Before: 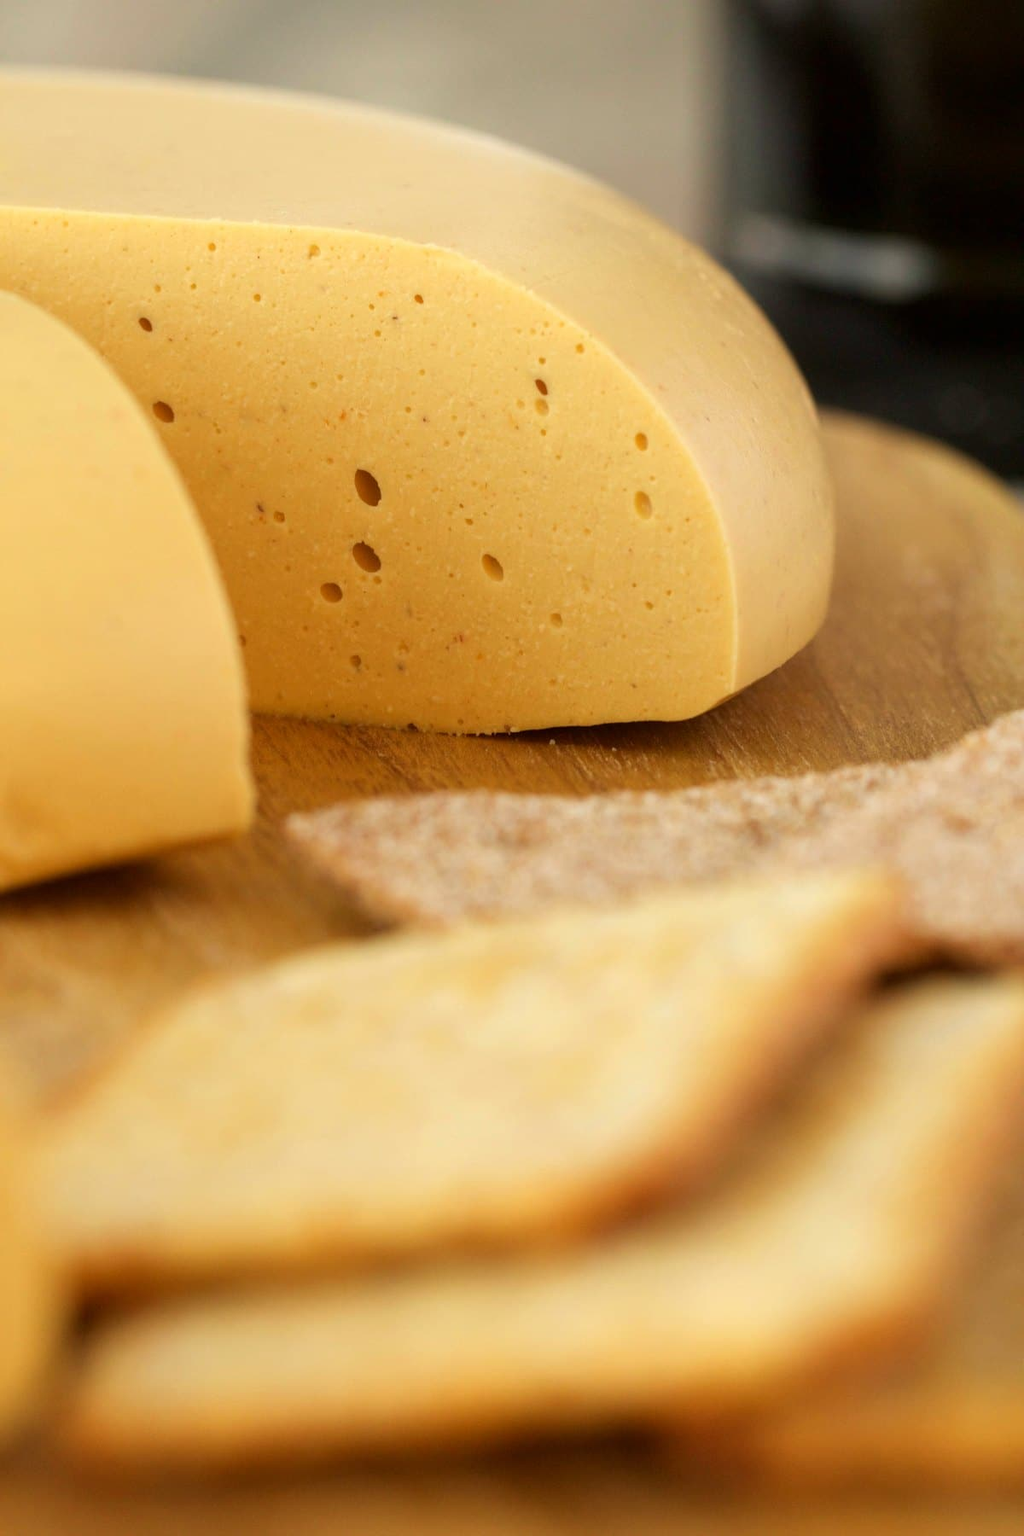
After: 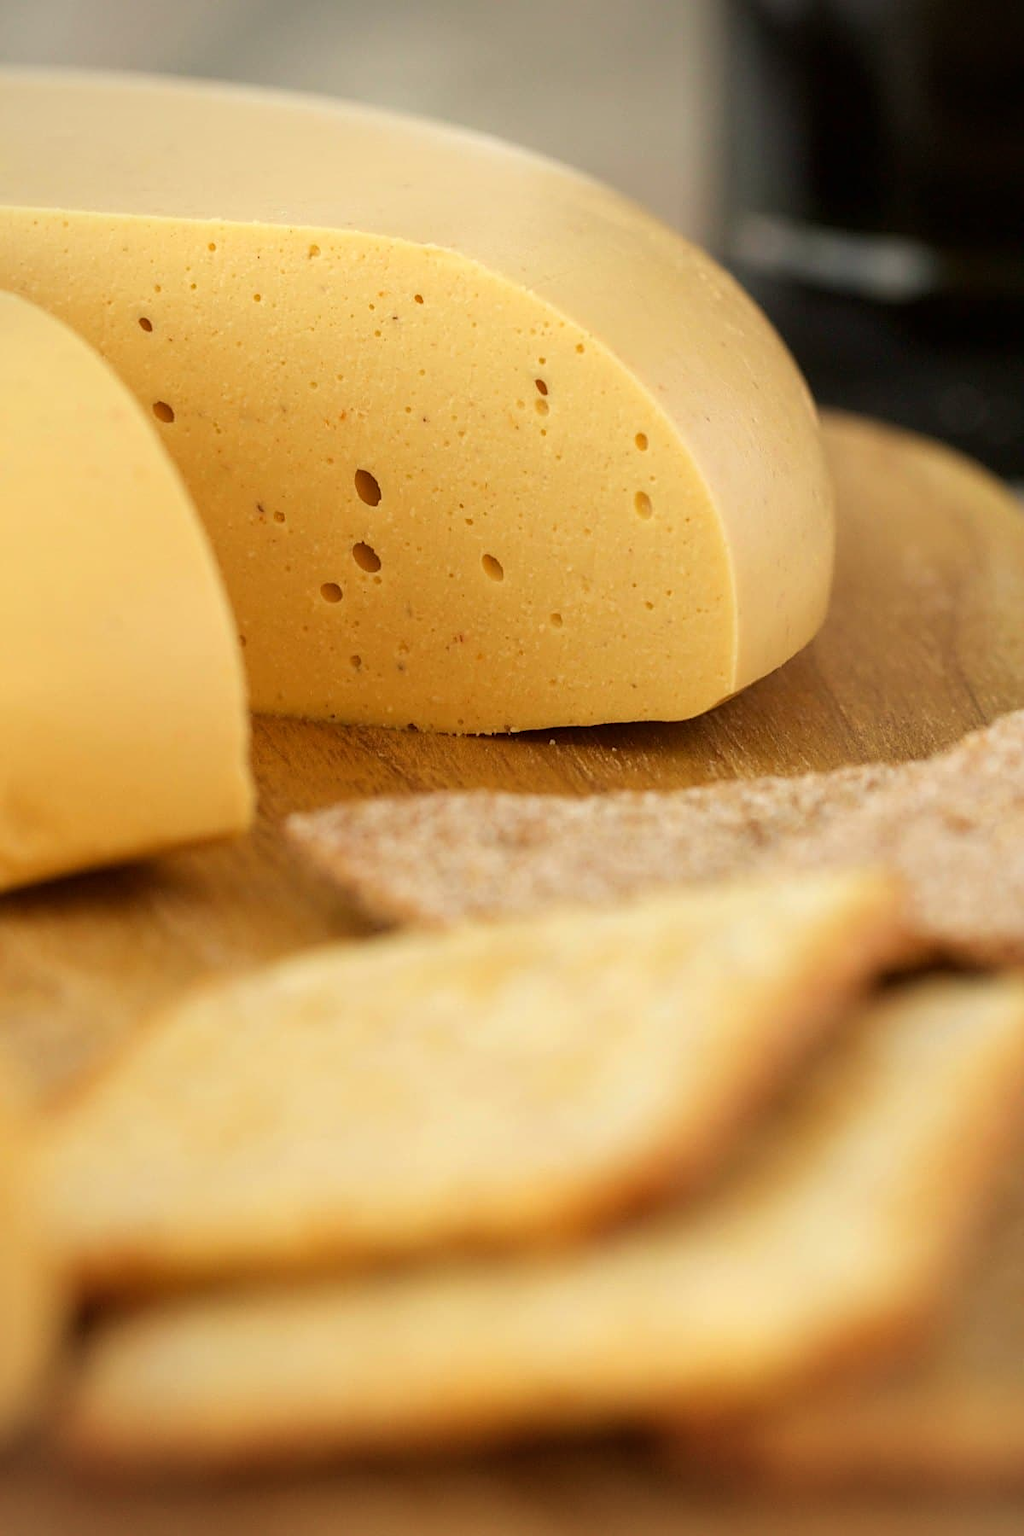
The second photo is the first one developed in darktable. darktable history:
sharpen: on, module defaults
vignetting: fall-off radius 93.87%
